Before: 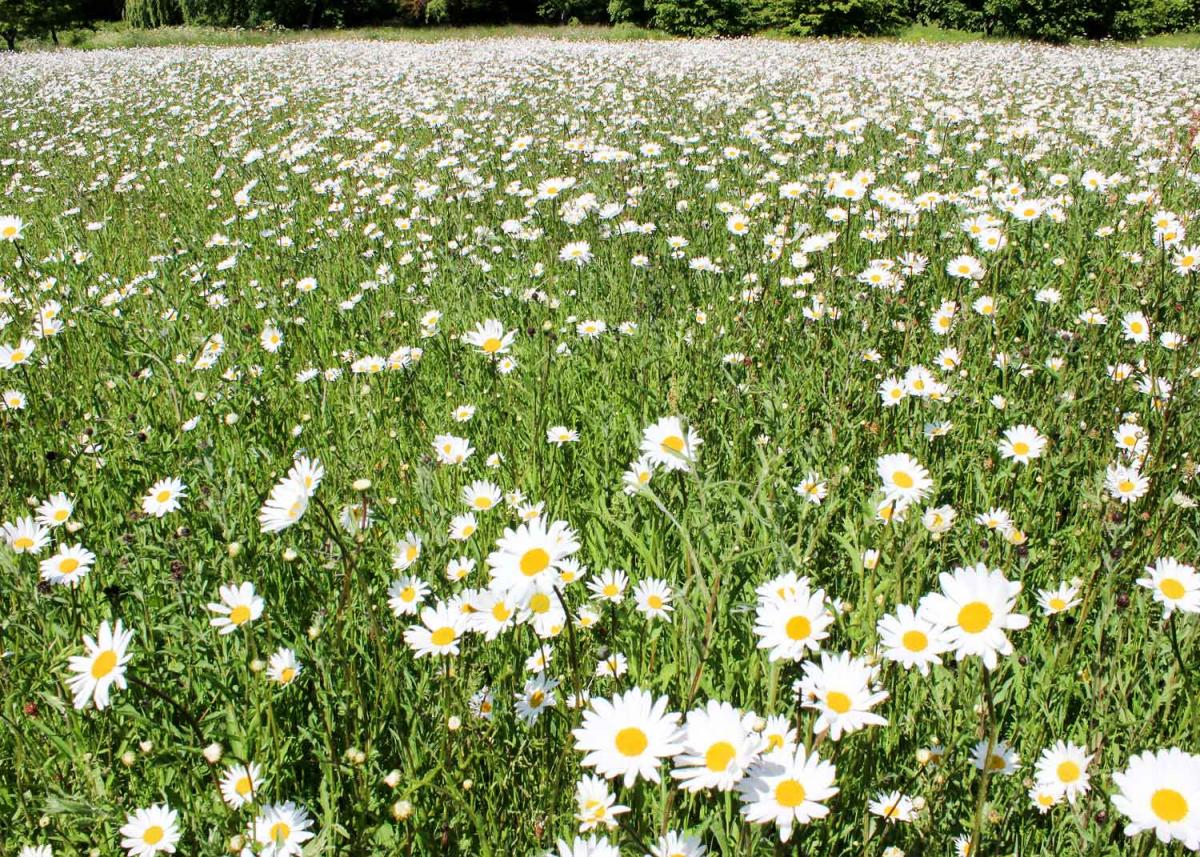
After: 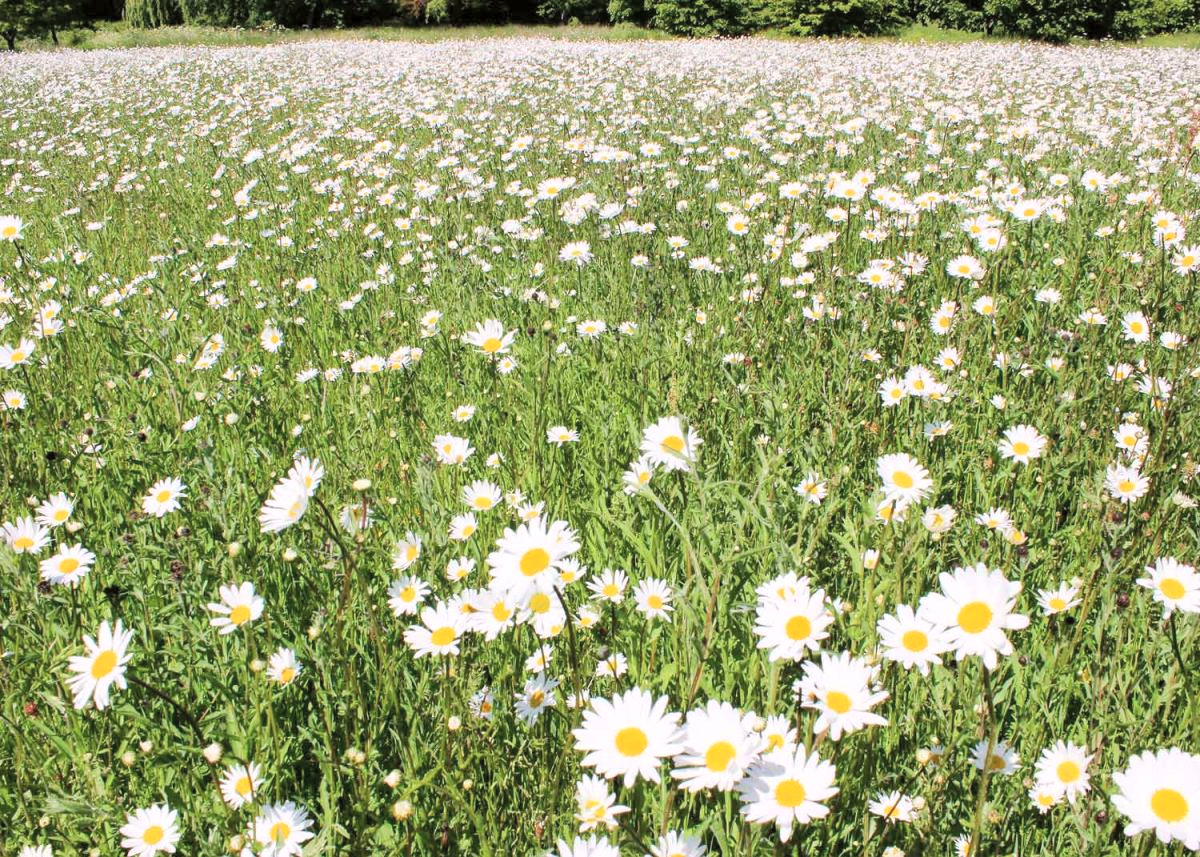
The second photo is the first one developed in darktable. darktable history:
color correction: highlights a* 2.98, highlights b* -0.984, shadows a* -0.109, shadows b* 2.04, saturation 0.976
contrast brightness saturation: brightness 0.15
